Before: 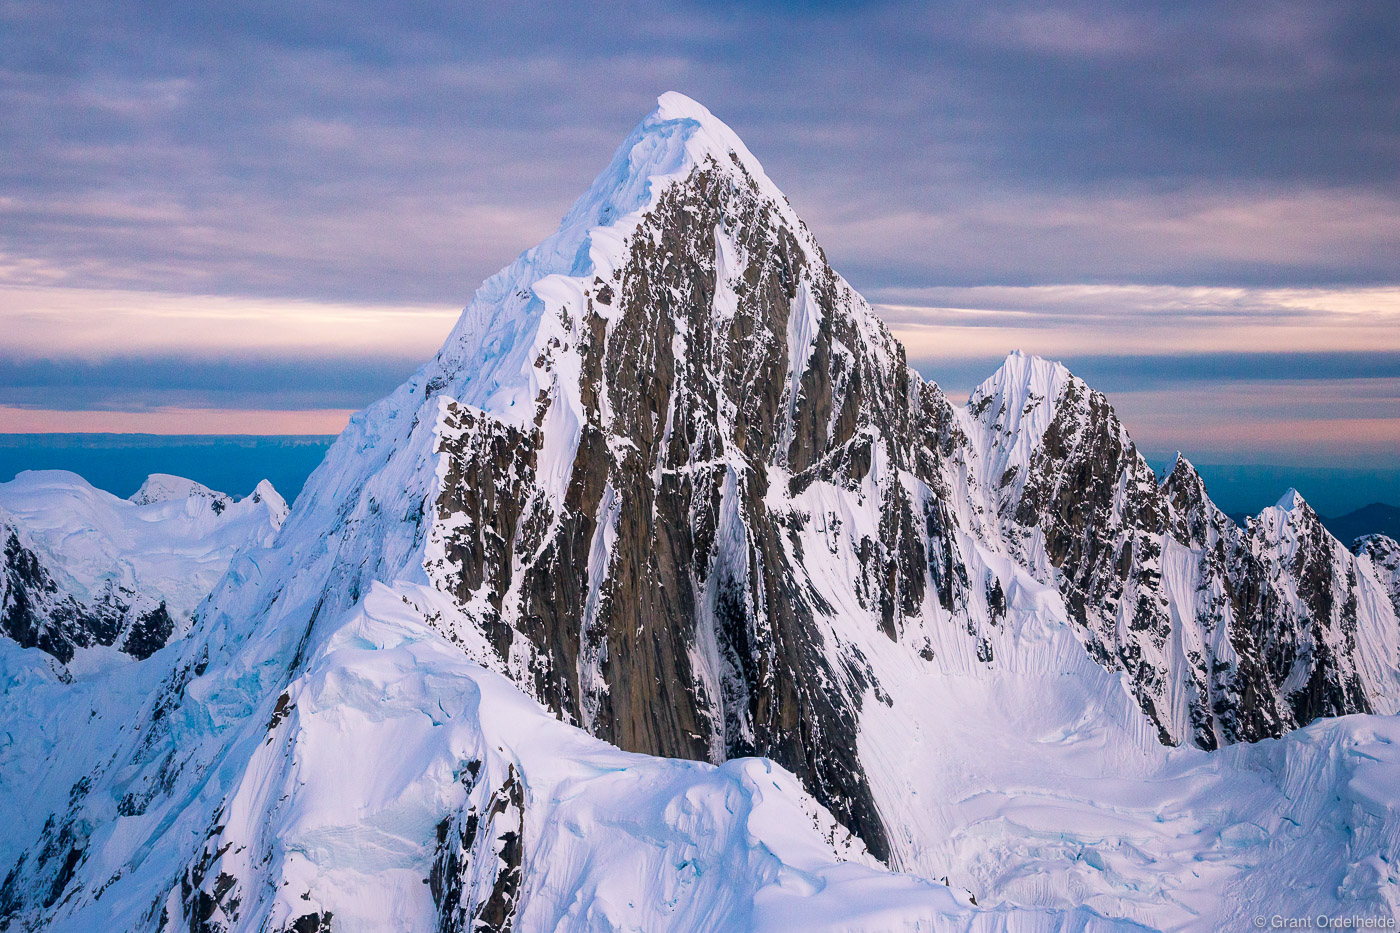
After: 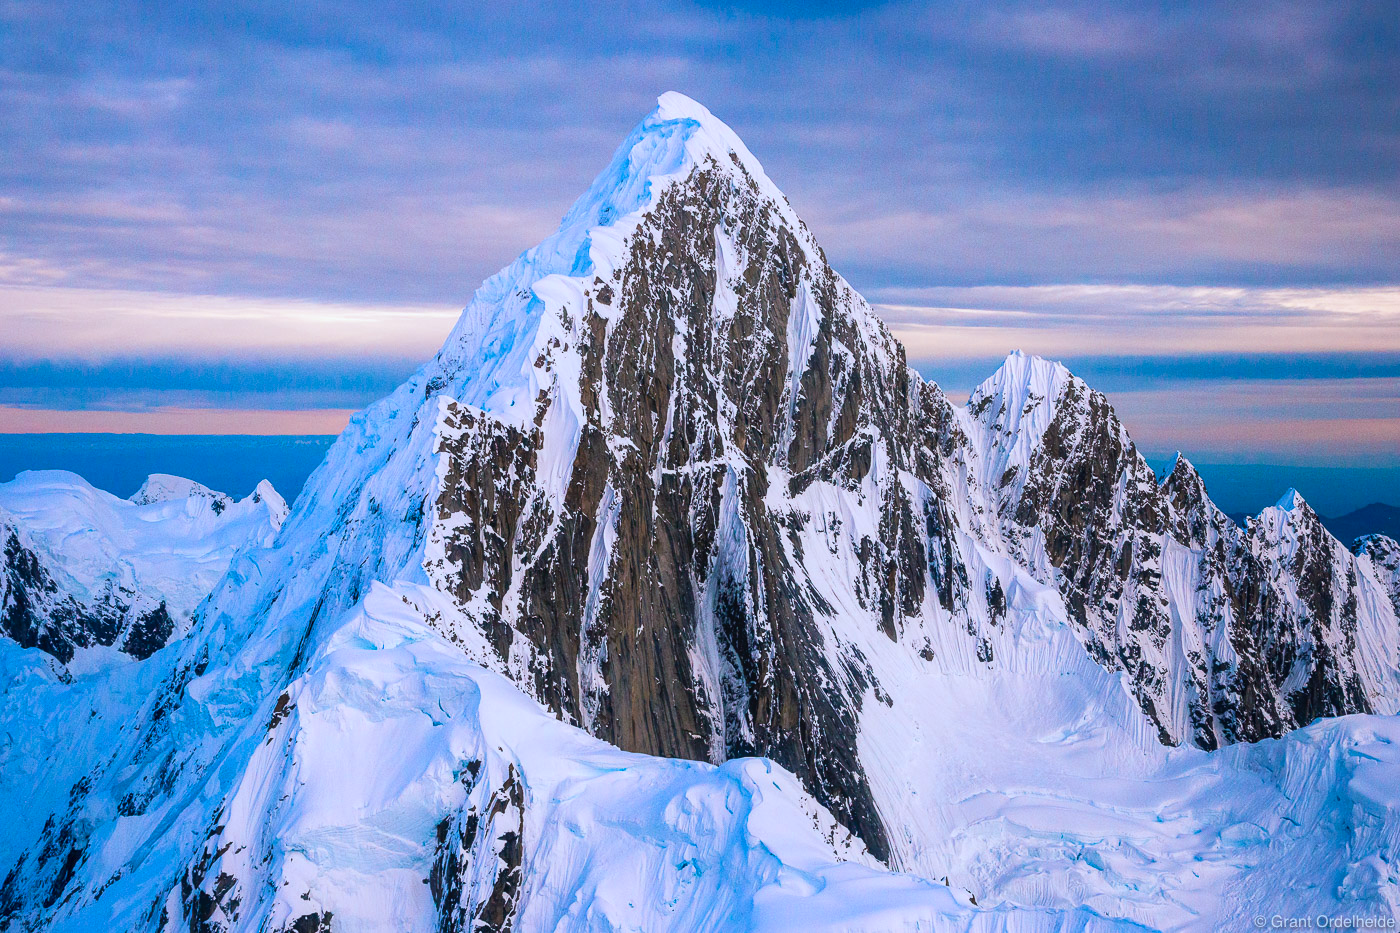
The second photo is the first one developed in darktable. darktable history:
color correction: highlights a* -4.01, highlights b* -10.8
local contrast: detail 109%
contrast brightness saturation: contrast 0.075, saturation 0.201
color zones: curves: ch0 [(0.068, 0.464) (0.25, 0.5) (0.48, 0.508) (0.75, 0.536) (0.886, 0.476) (0.967, 0.456)]; ch1 [(0.066, 0.456) (0.25, 0.5) (0.616, 0.508) (0.746, 0.56) (0.934, 0.444)]
